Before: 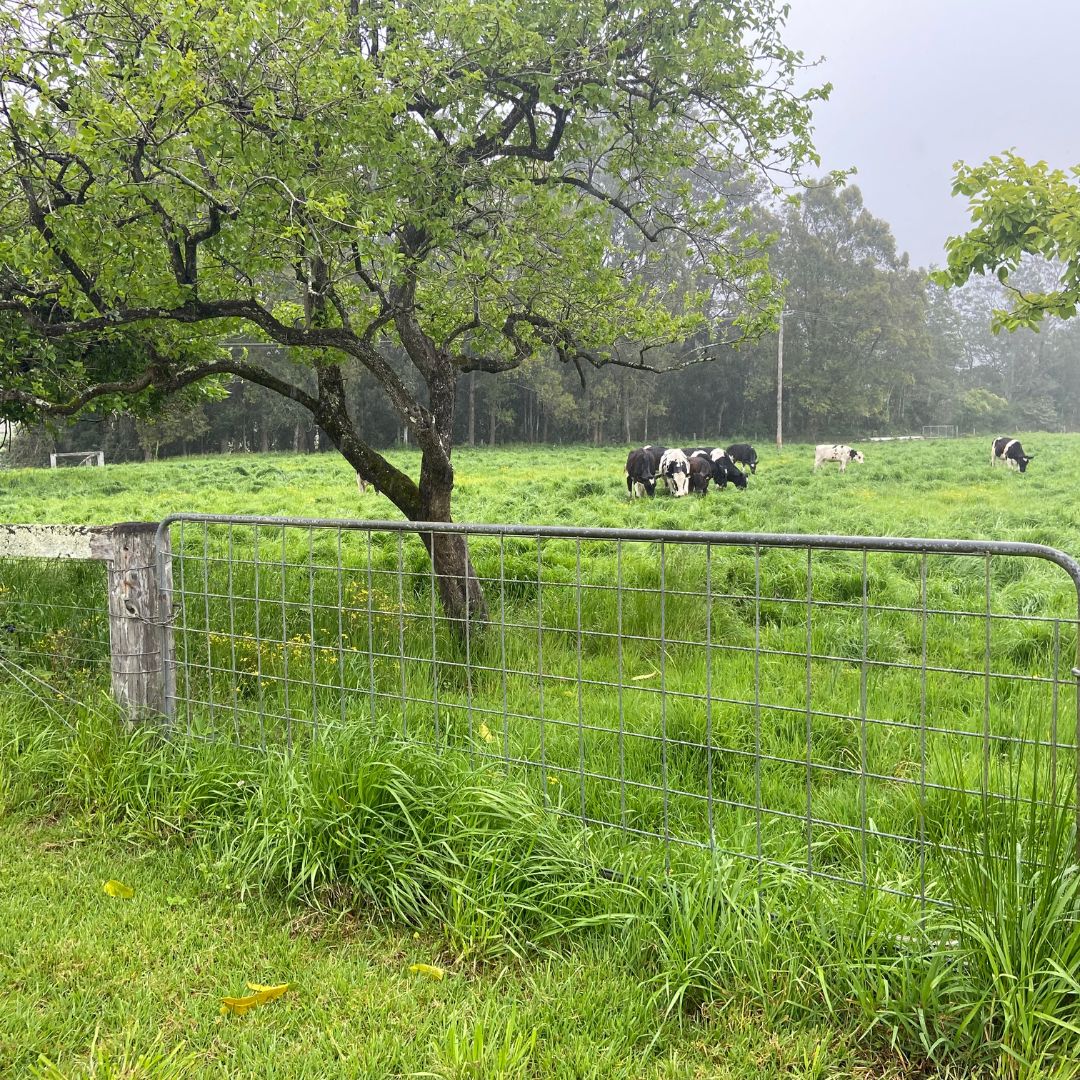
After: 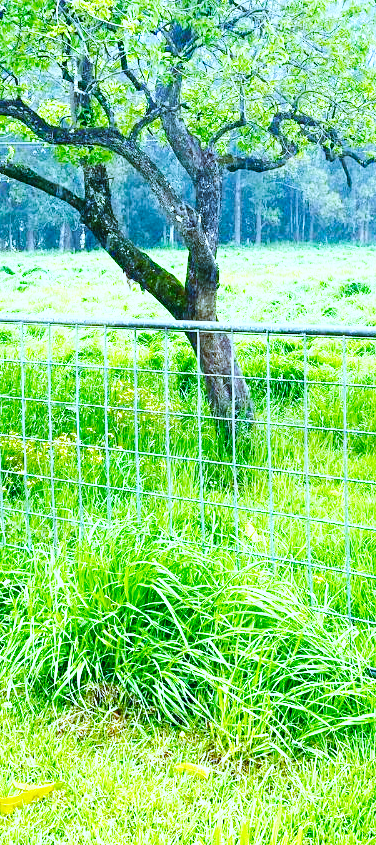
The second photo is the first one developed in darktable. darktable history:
color balance rgb: linear chroma grading › shadows -8.547%, linear chroma grading › global chroma 9.858%, perceptual saturation grading › global saturation 44.019%, perceptual saturation grading › highlights -25.36%, perceptual saturation grading › shadows 49.245%, global vibrance 9.201%
crop and rotate: left 21.669%, top 18.686%, right 43.481%, bottom 2.996%
base curve: curves: ch0 [(0, 0.003) (0.001, 0.002) (0.006, 0.004) (0.02, 0.022) (0.048, 0.086) (0.094, 0.234) (0.162, 0.431) (0.258, 0.629) (0.385, 0.8) (0.548, 0.918) (0.751, 0.988) (1, 1)], preserve colors none
tone equalizer: mask exposure compensation -0.487 EV
exposure: black level correction 0, exposure 0.498 EV, compensate highlight preservation false
color correction: highlights a* -4.22, highlights b* -10.93
color calibration: illuminant custom, x 0.392, y 0.392, temperature 3853.25 K
